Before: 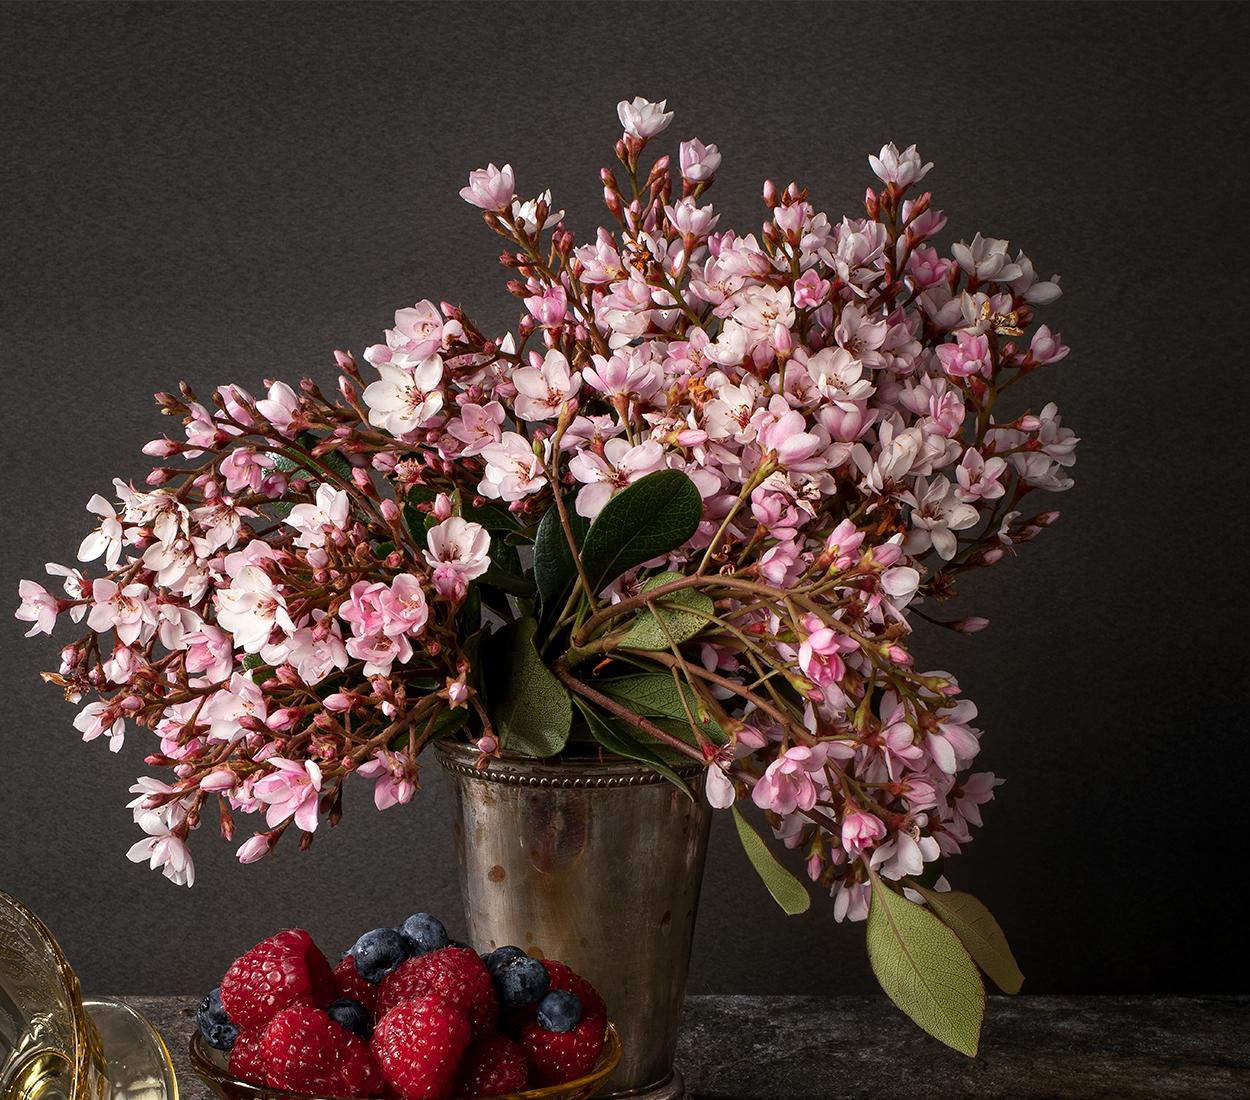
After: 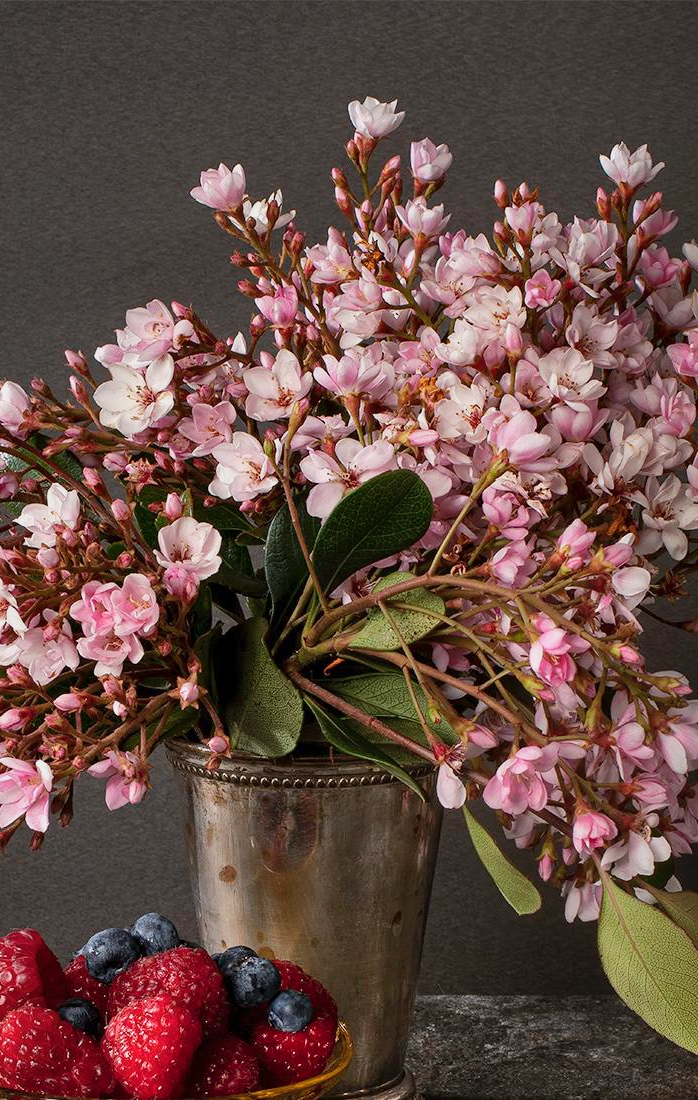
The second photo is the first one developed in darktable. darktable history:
crop: left 21.531%, right 22.599%
color balance rgb: linear chroma grading › mid-tones 7.649%, perceptual saturation grading › global saturation 0.417%, contrast -9.361%
shadows and highlights: white point adjustment 0.047, soften with gaussian
